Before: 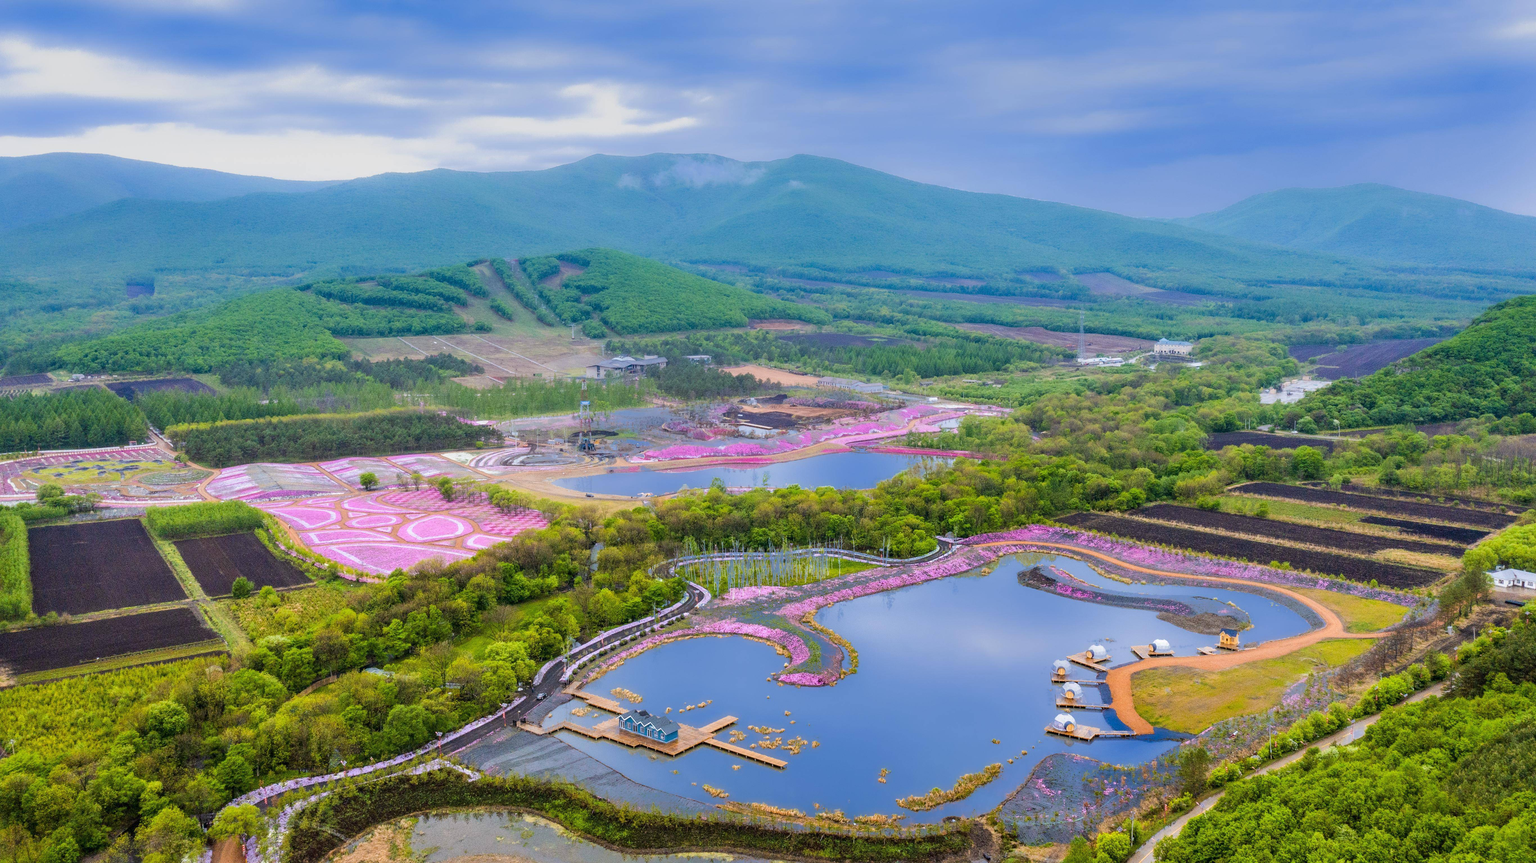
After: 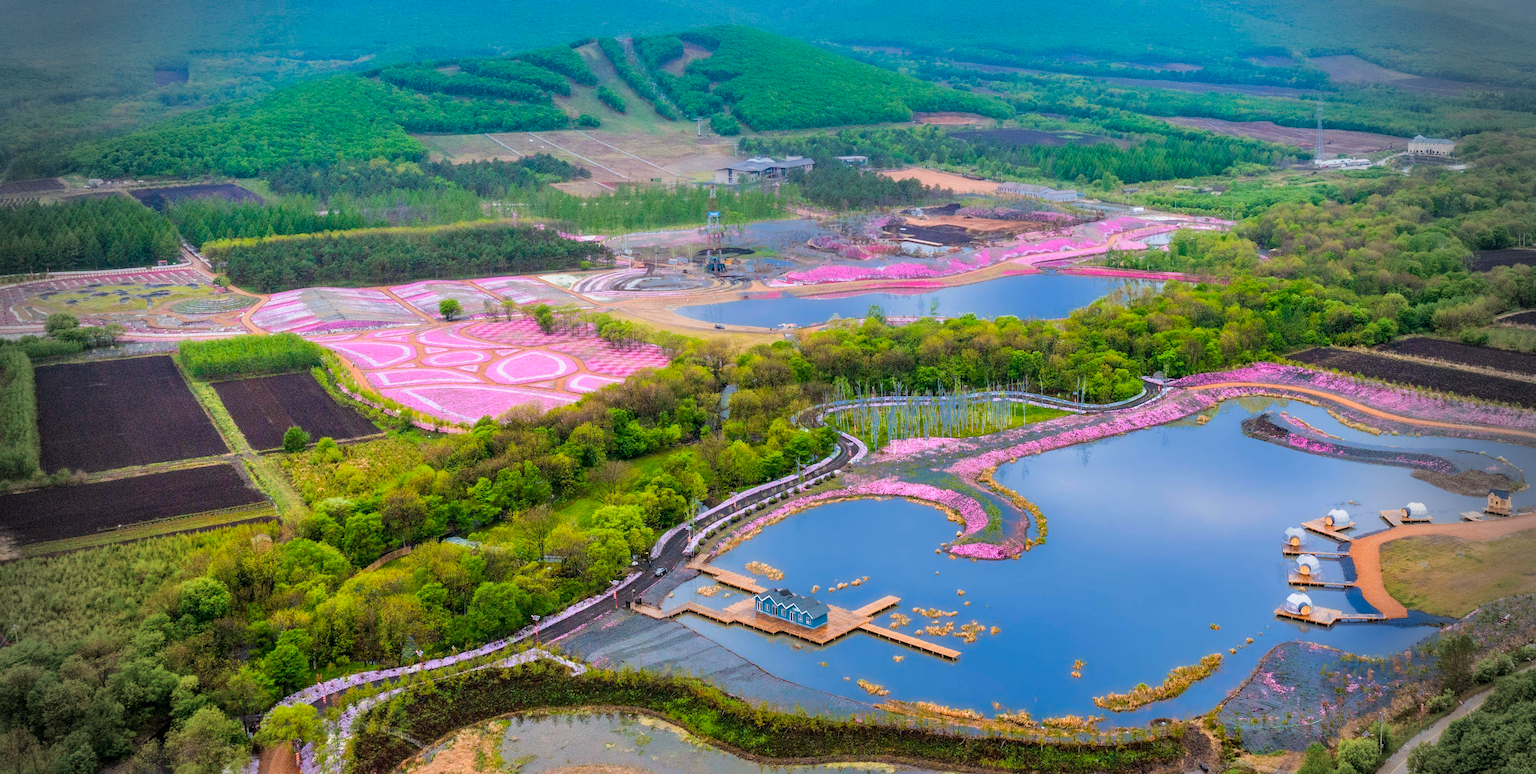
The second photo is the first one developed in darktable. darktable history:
crop: top 26.408%, right 17.997%
vignetting: fall-off start 75.86%, fall-off radius 27.12%, width/height ratio 0.971, unbound false
